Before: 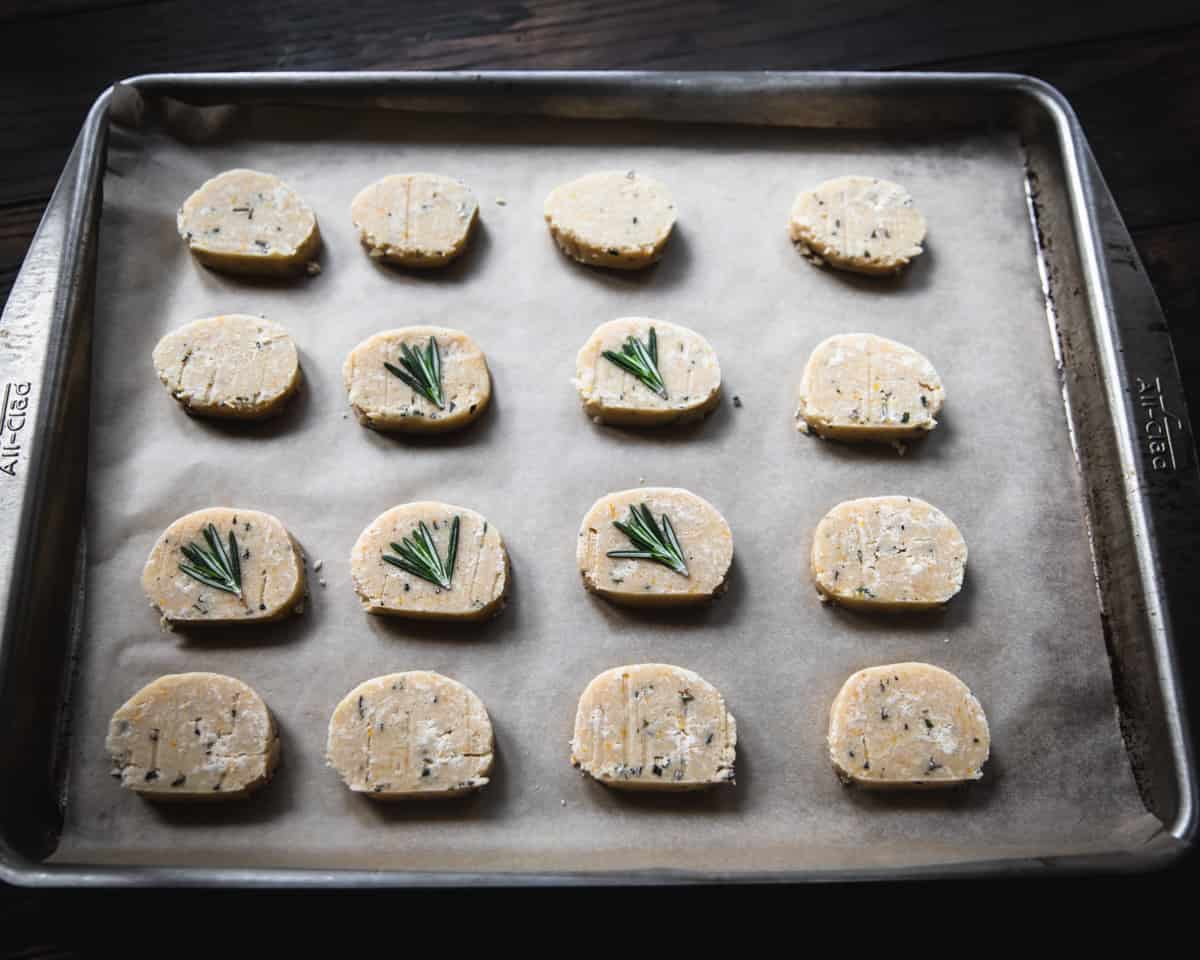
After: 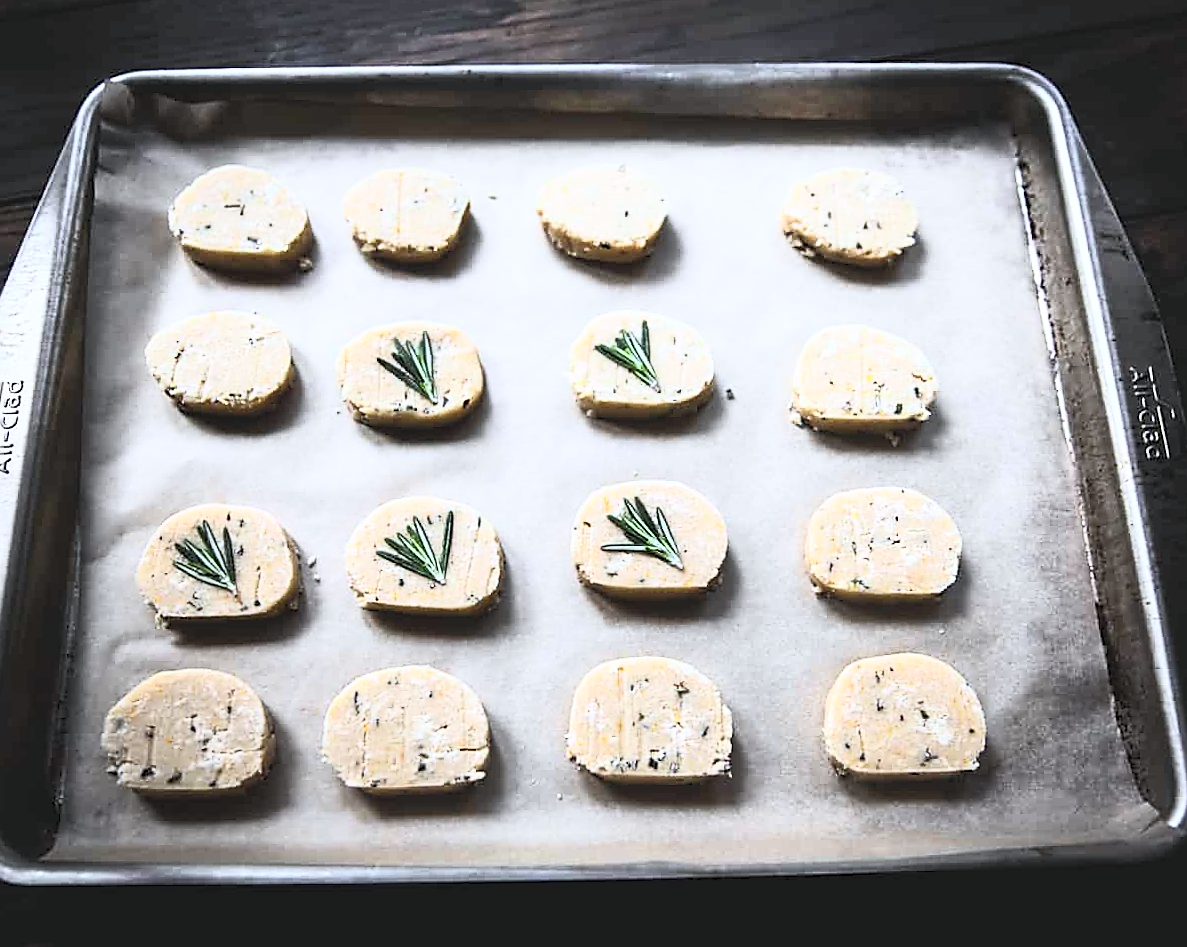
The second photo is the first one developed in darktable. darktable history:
white balance: red 0.976, blue 1.04
rotate and perspective: rotation -0.45°, automatic cropping original format, crop left 0.008, crop right 0.992, crop top 0.012, crop bottom 0.988
sharpen: radius 1.4, amount 1.25, threshold 0.7
contrast brightness saturation: contrast 0.39, brightness 0.53
